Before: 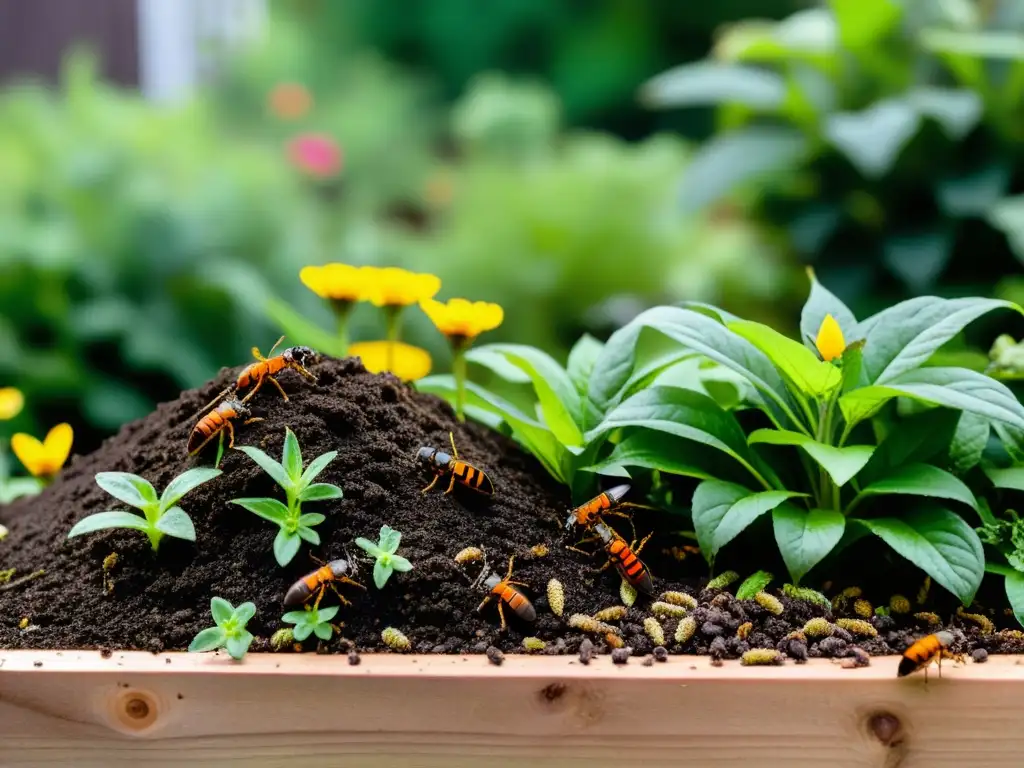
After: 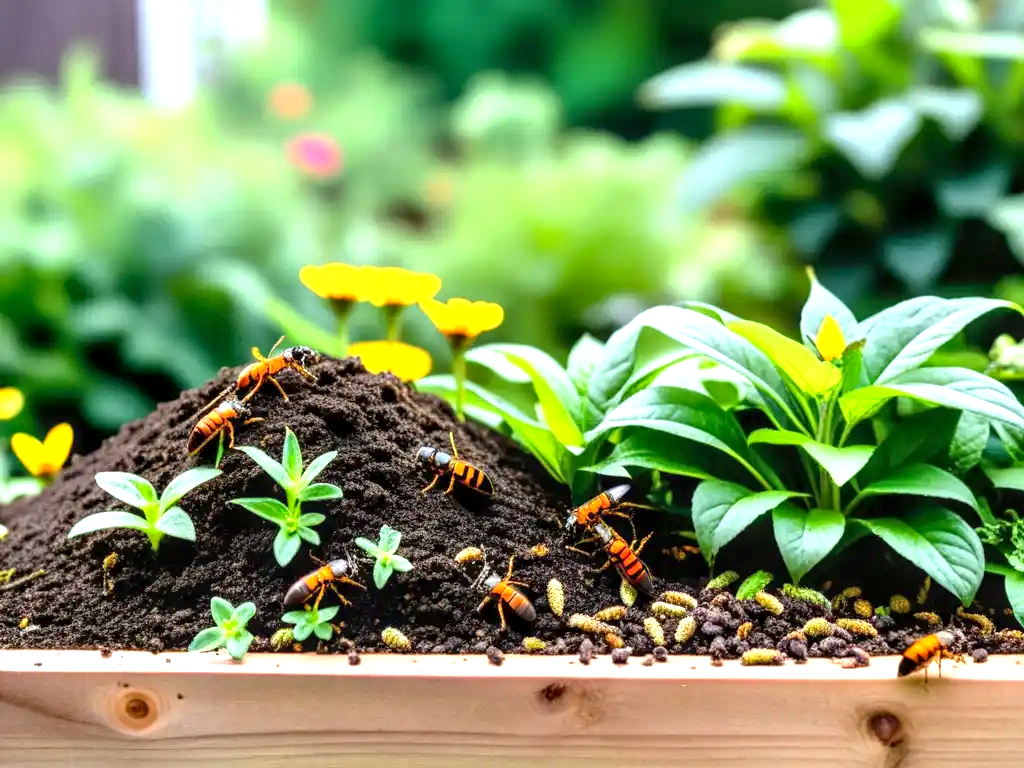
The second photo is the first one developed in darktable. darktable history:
exposure: black level correction 0.001, exposure 1 EV, compensate exposure bias true, compensate highlight preservation false
local contrast: on, module defaults
